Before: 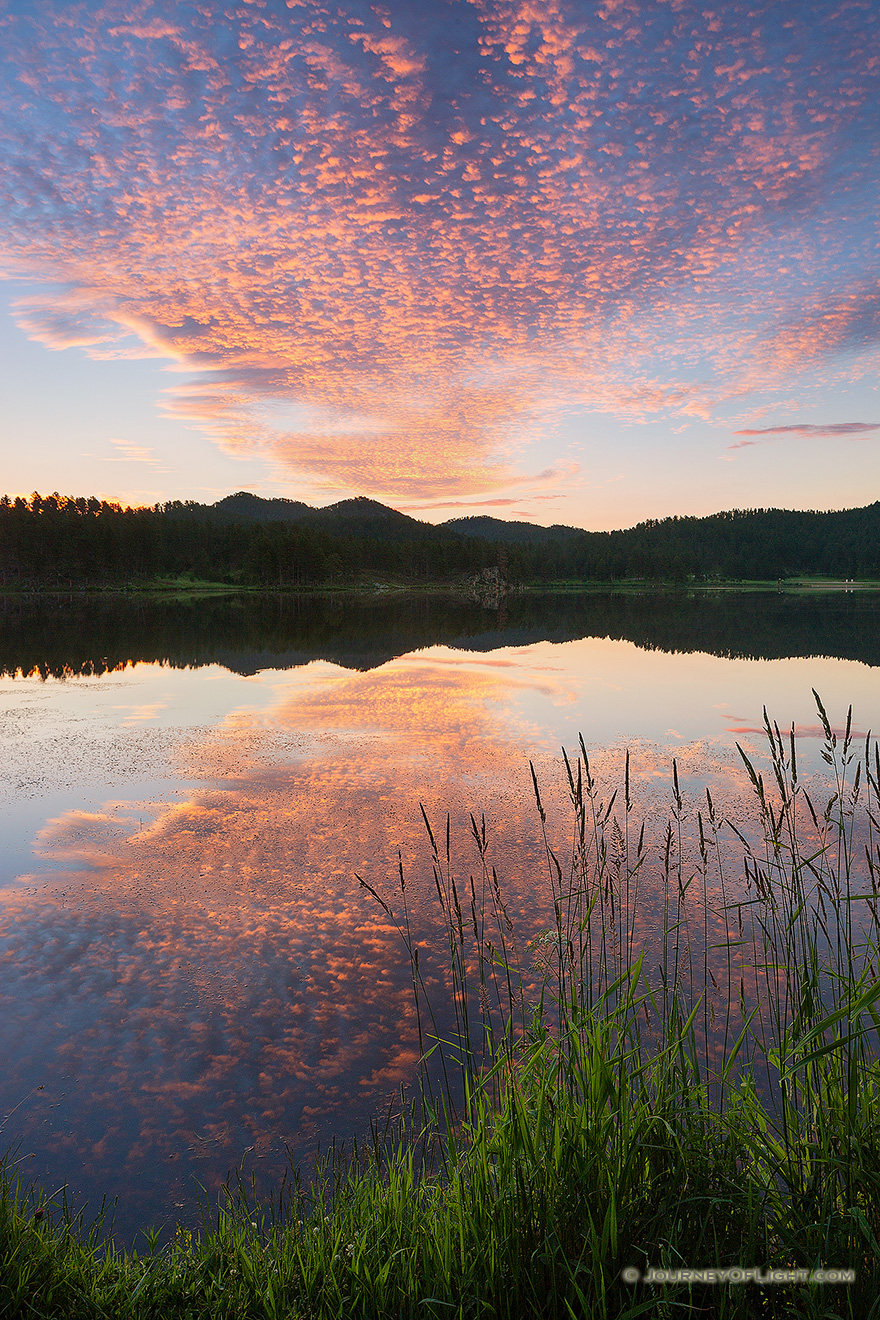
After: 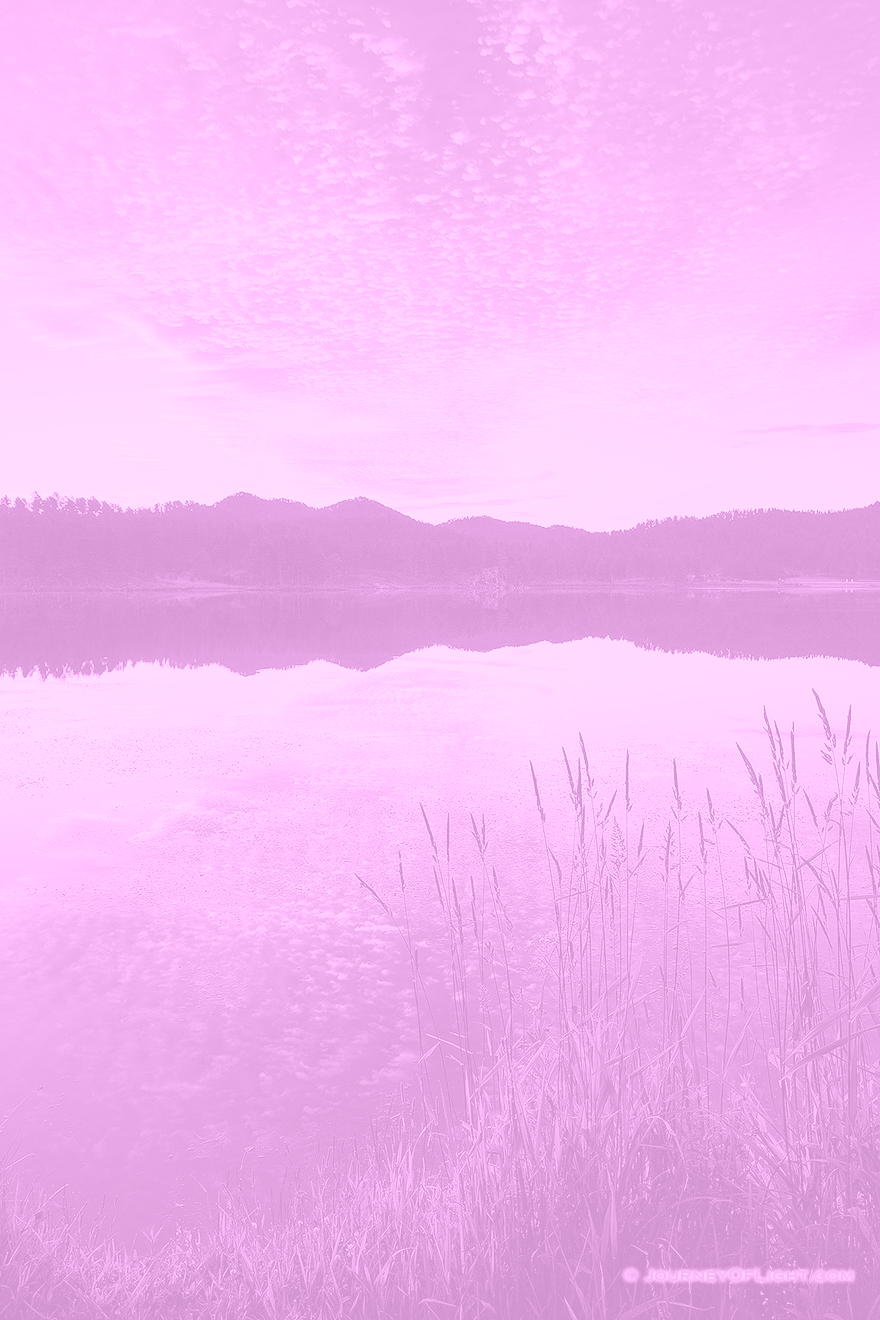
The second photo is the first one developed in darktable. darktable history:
colorize: hue 331.2°, saturation 75%, source mix 30.28%, lightness 70.52%, version 1
rgb levels: mode RGB, independent channels, levels [[0, 0.474, 1], [0, 0.5, 1], [0, 0.5, 1]]
